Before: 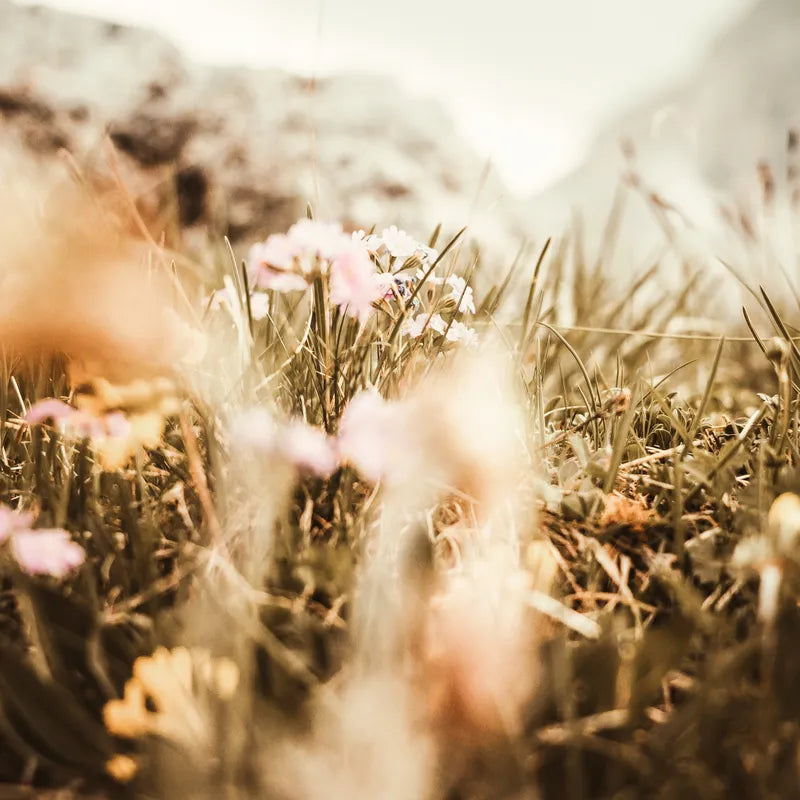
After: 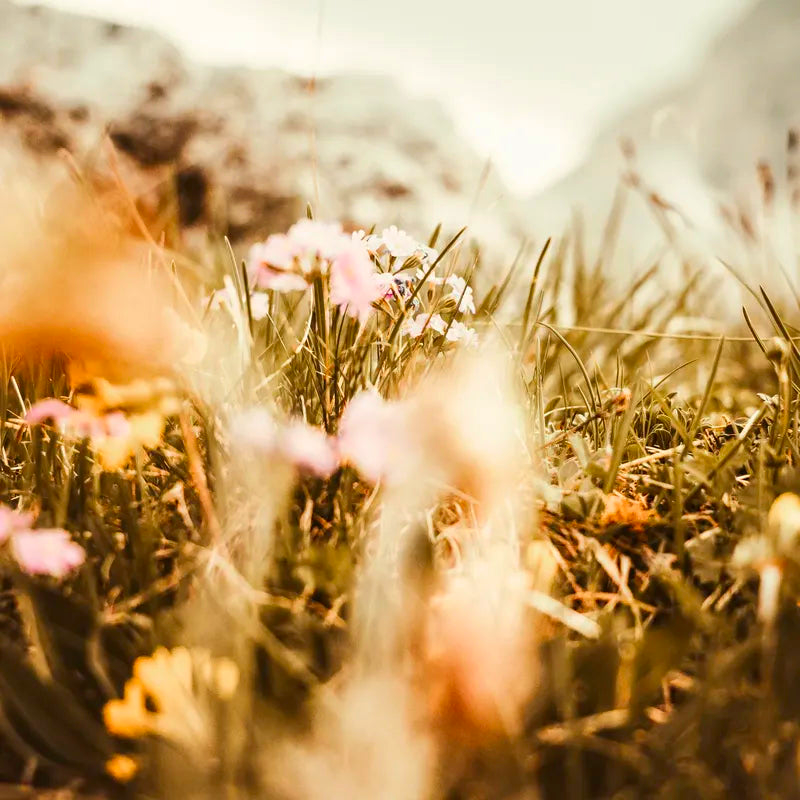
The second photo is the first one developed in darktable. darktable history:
contrast brightness saturation: saturation 0.5
shadows and highlights: shadows 52.34, highlights -28.23, soften with gaussian
